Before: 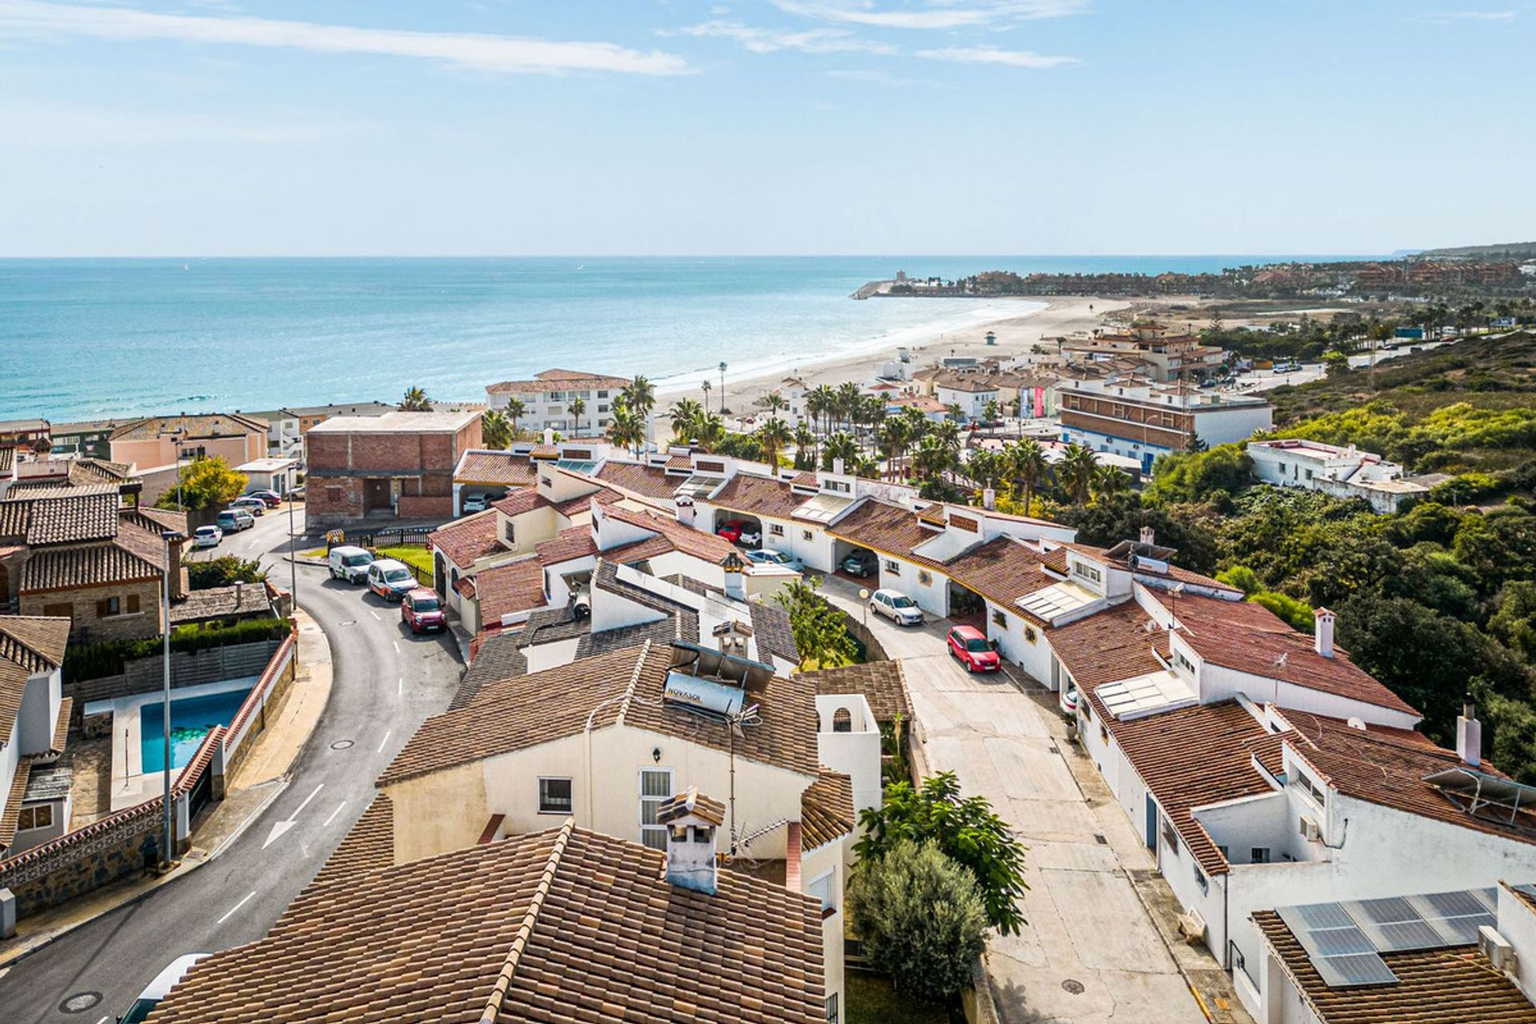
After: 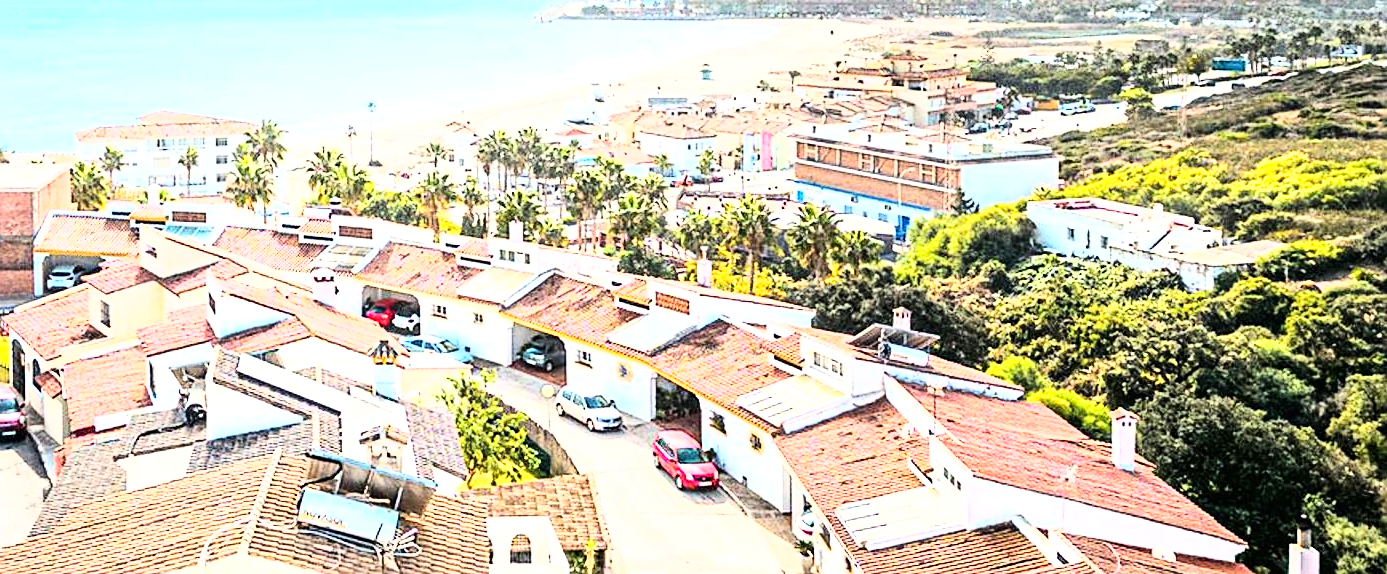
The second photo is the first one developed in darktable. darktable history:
exposure: black level correction 0, exposure 1 EV, compensate highlight preservation false
sharpen: on, module defaults
base curve: curves: ch0 [(0, 0) (0.007, 0.004) (0.027, 0.03) (0.046, 0.07) (0.207, 0.54) (0.442, 0.872) (0.673, 0.972) (1, 1)]
crop and rotate: left 27.712%, top 27.436%, bottom 27.713%
